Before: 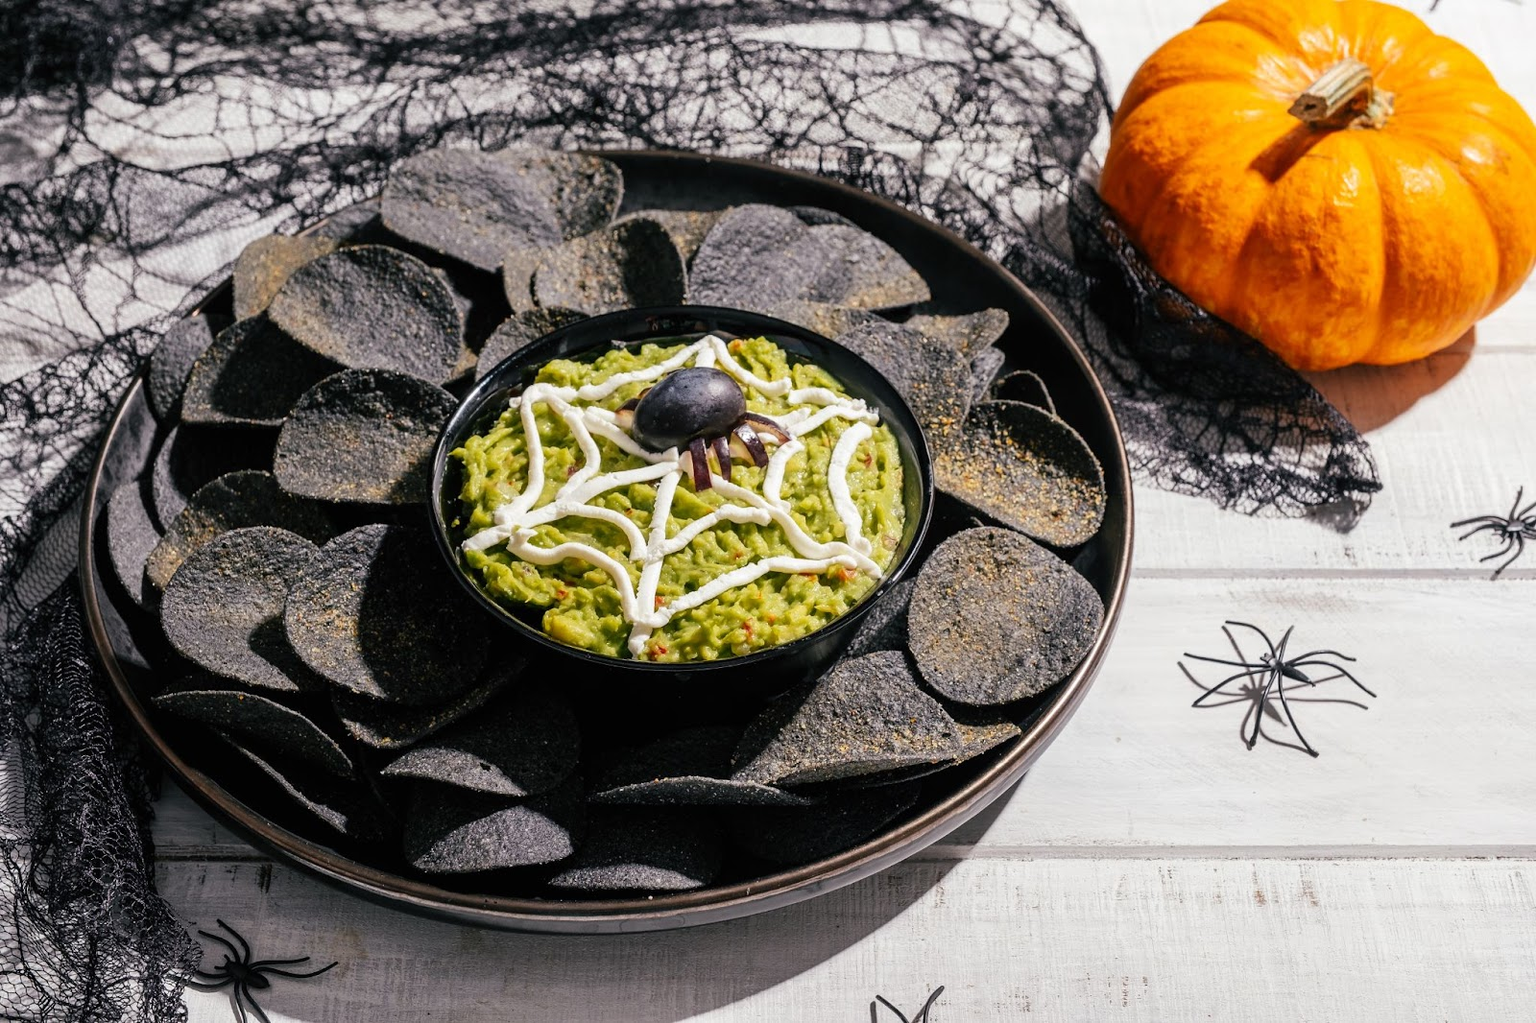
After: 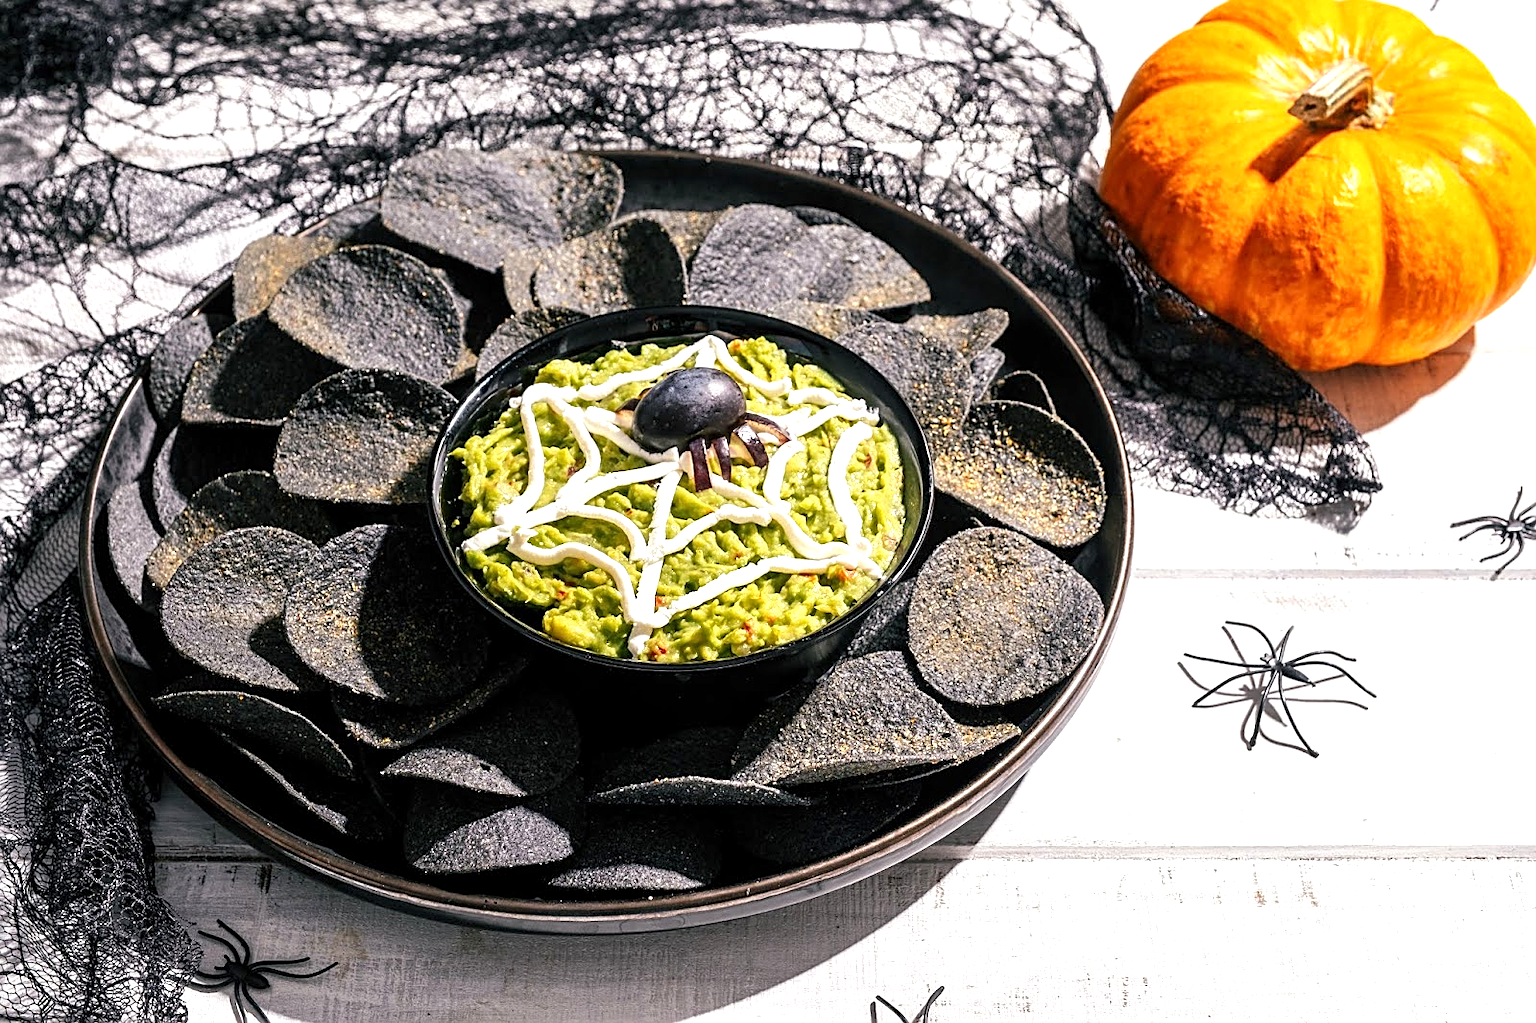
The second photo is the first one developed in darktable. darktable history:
local contrast: highlights 100%, shadows 100%, detail 120%, midtone range 0.2
exposure: exposure 0.648 EV, compensate highlight preservation false
sharpen: on, module defaults
